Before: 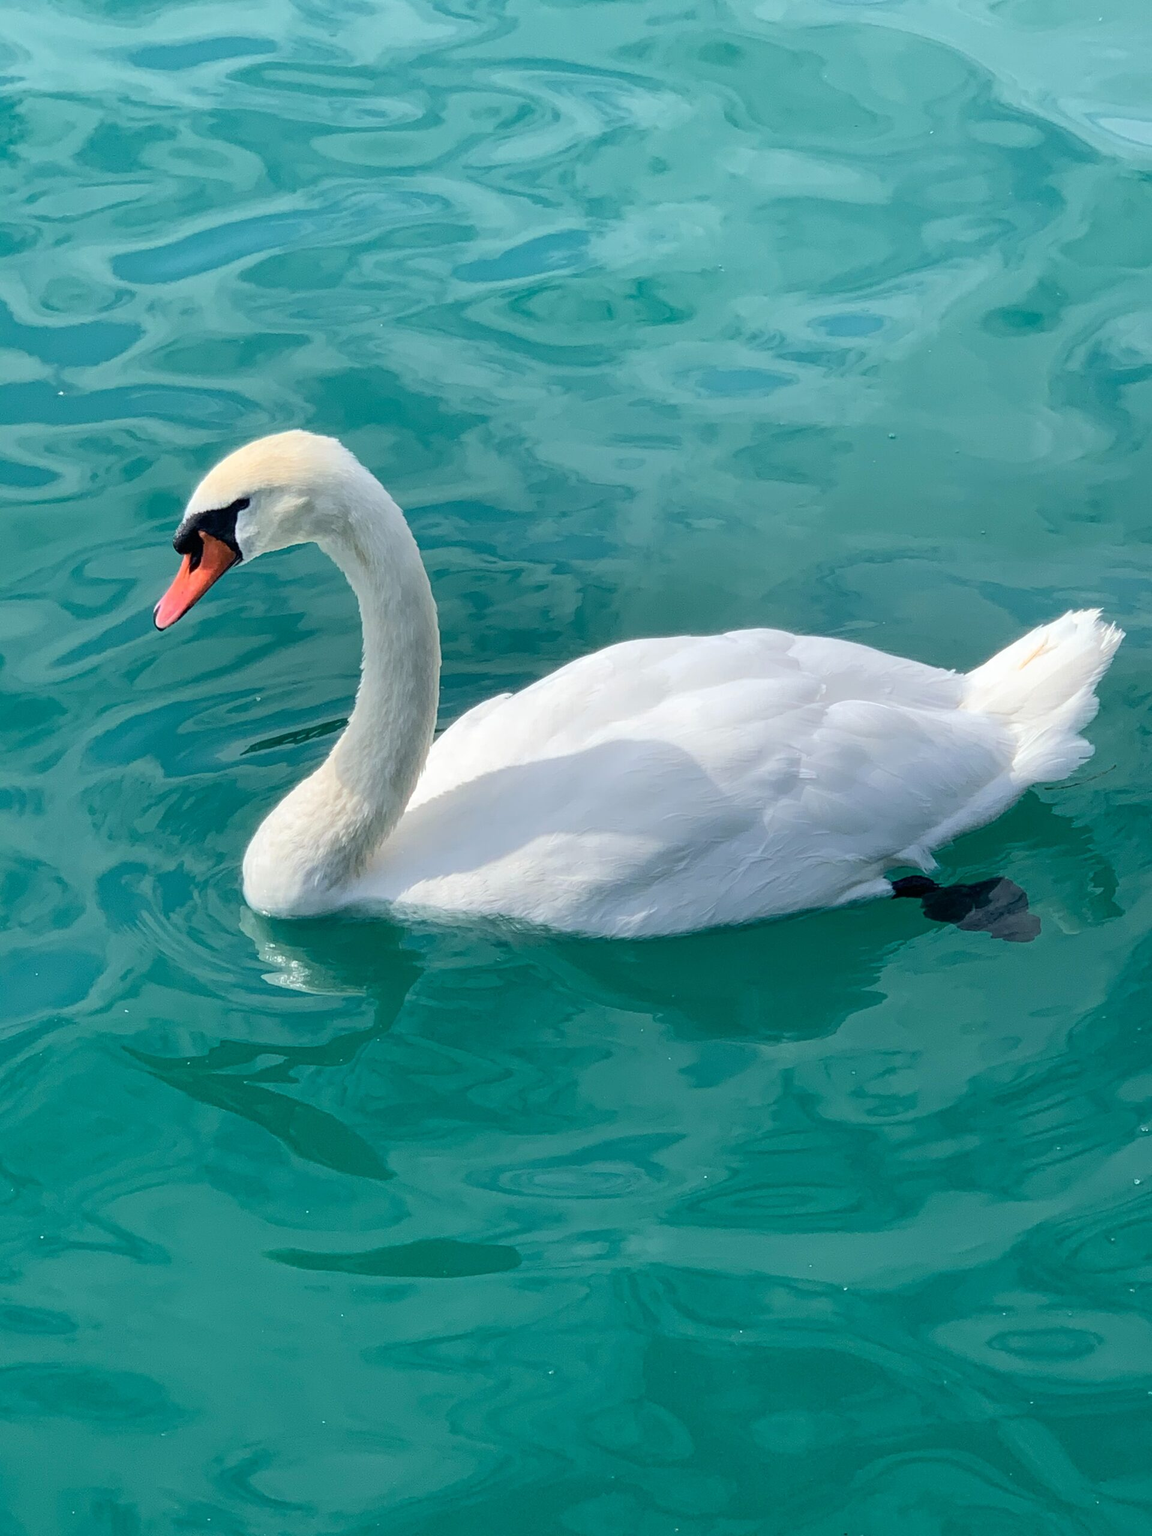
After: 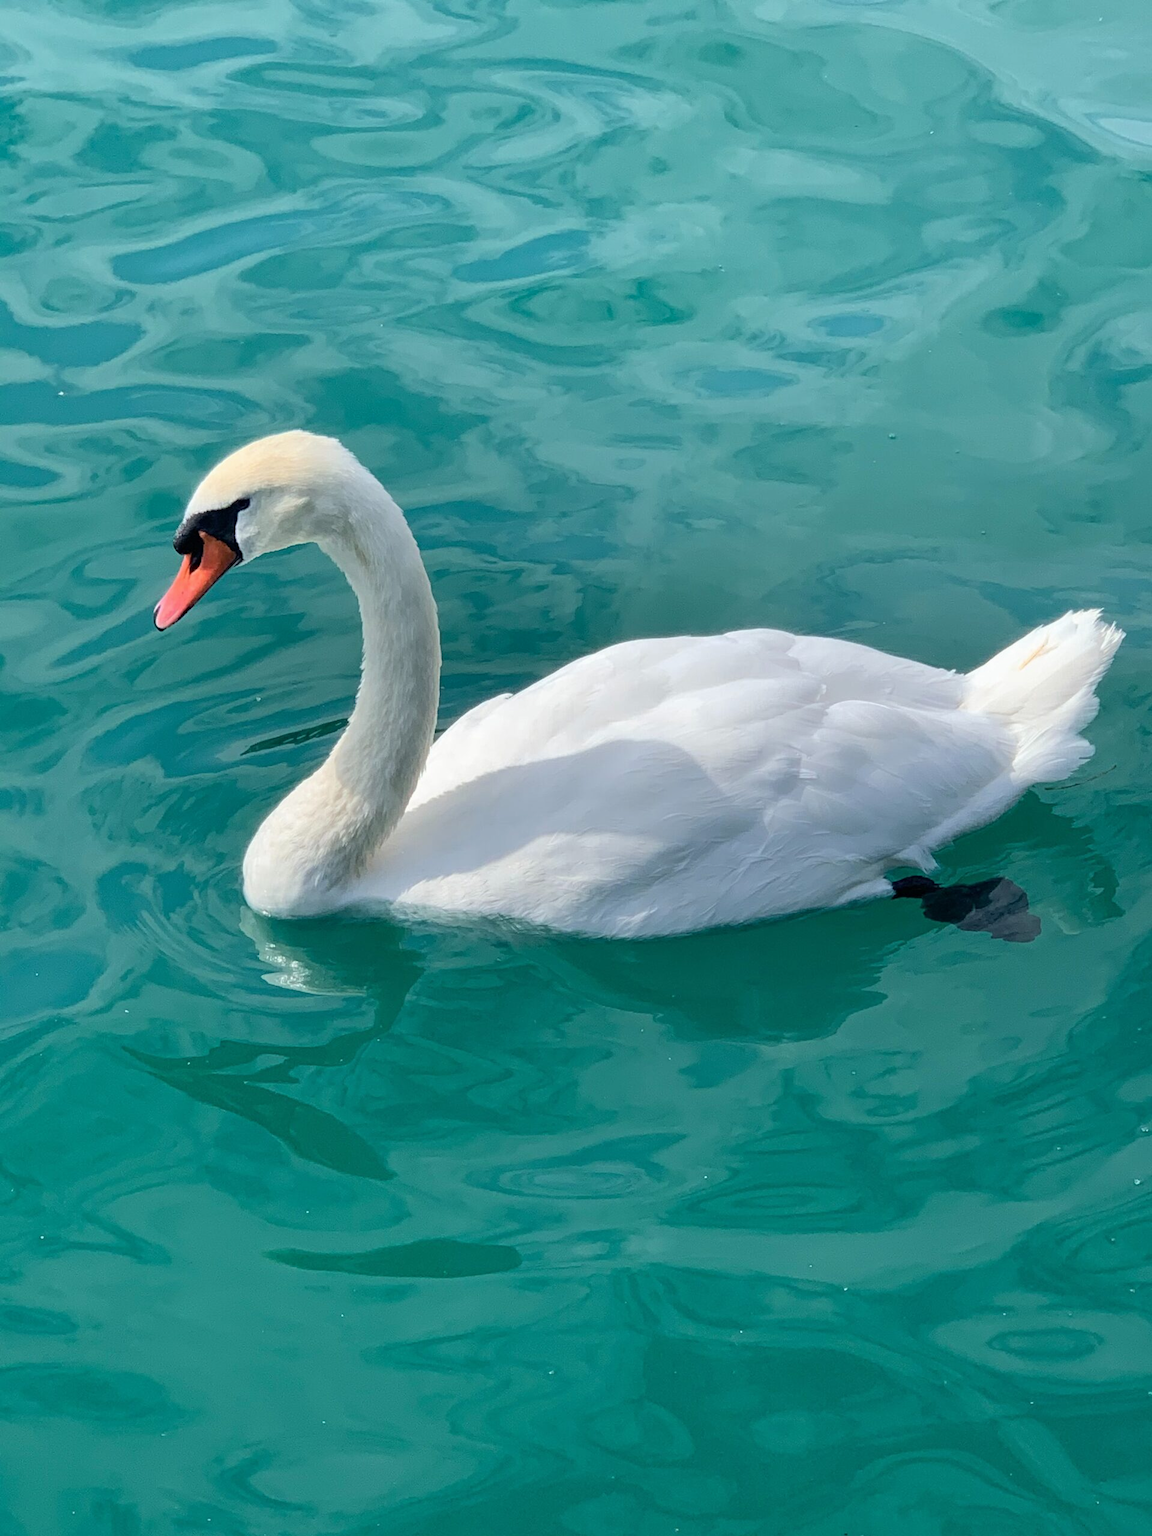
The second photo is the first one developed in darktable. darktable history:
exposure: exposure -0.029 EV, compensate exposure bias true, compensate highlight preservation false
shadows and highlights: shadows 21.02, highlights -36.22, soften with gaussian
